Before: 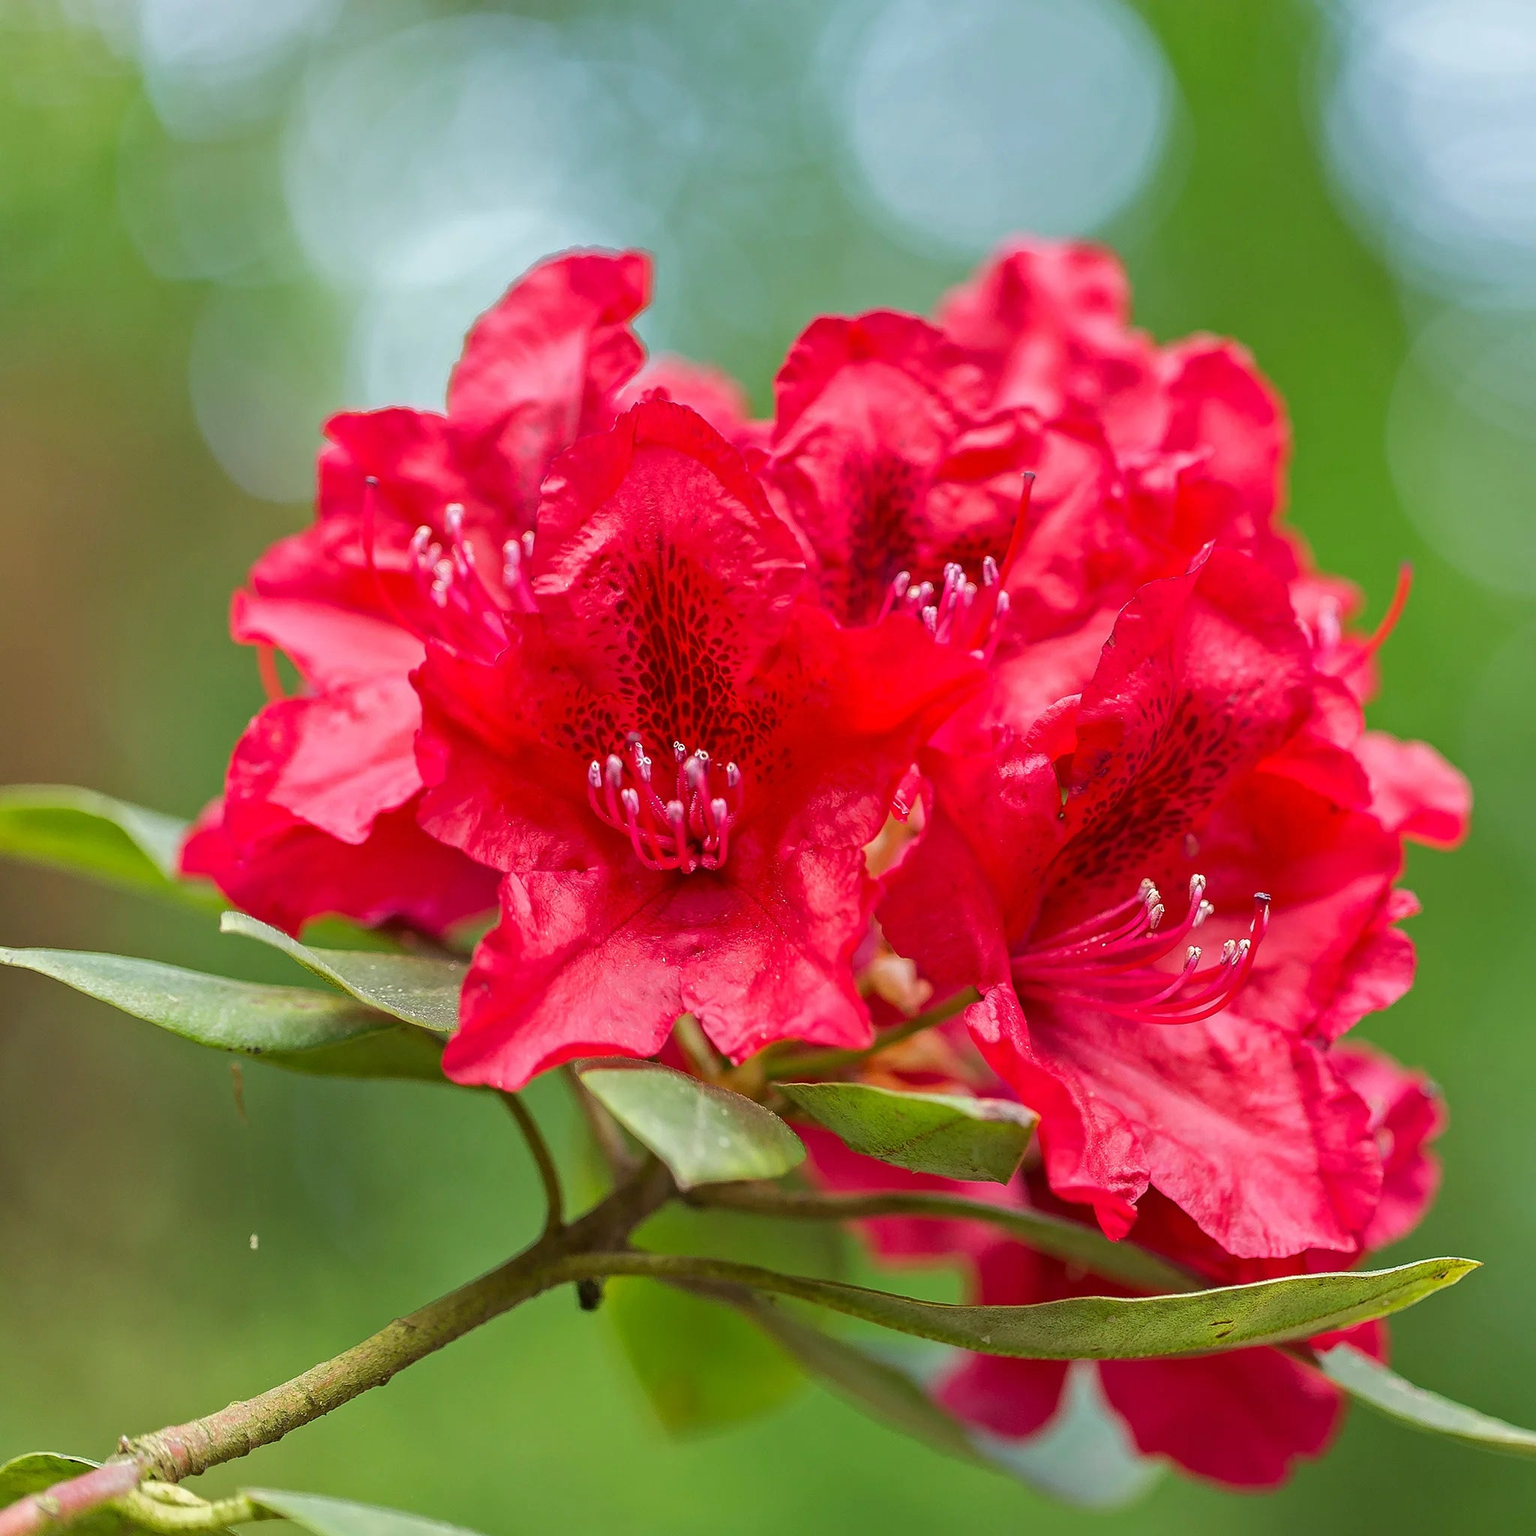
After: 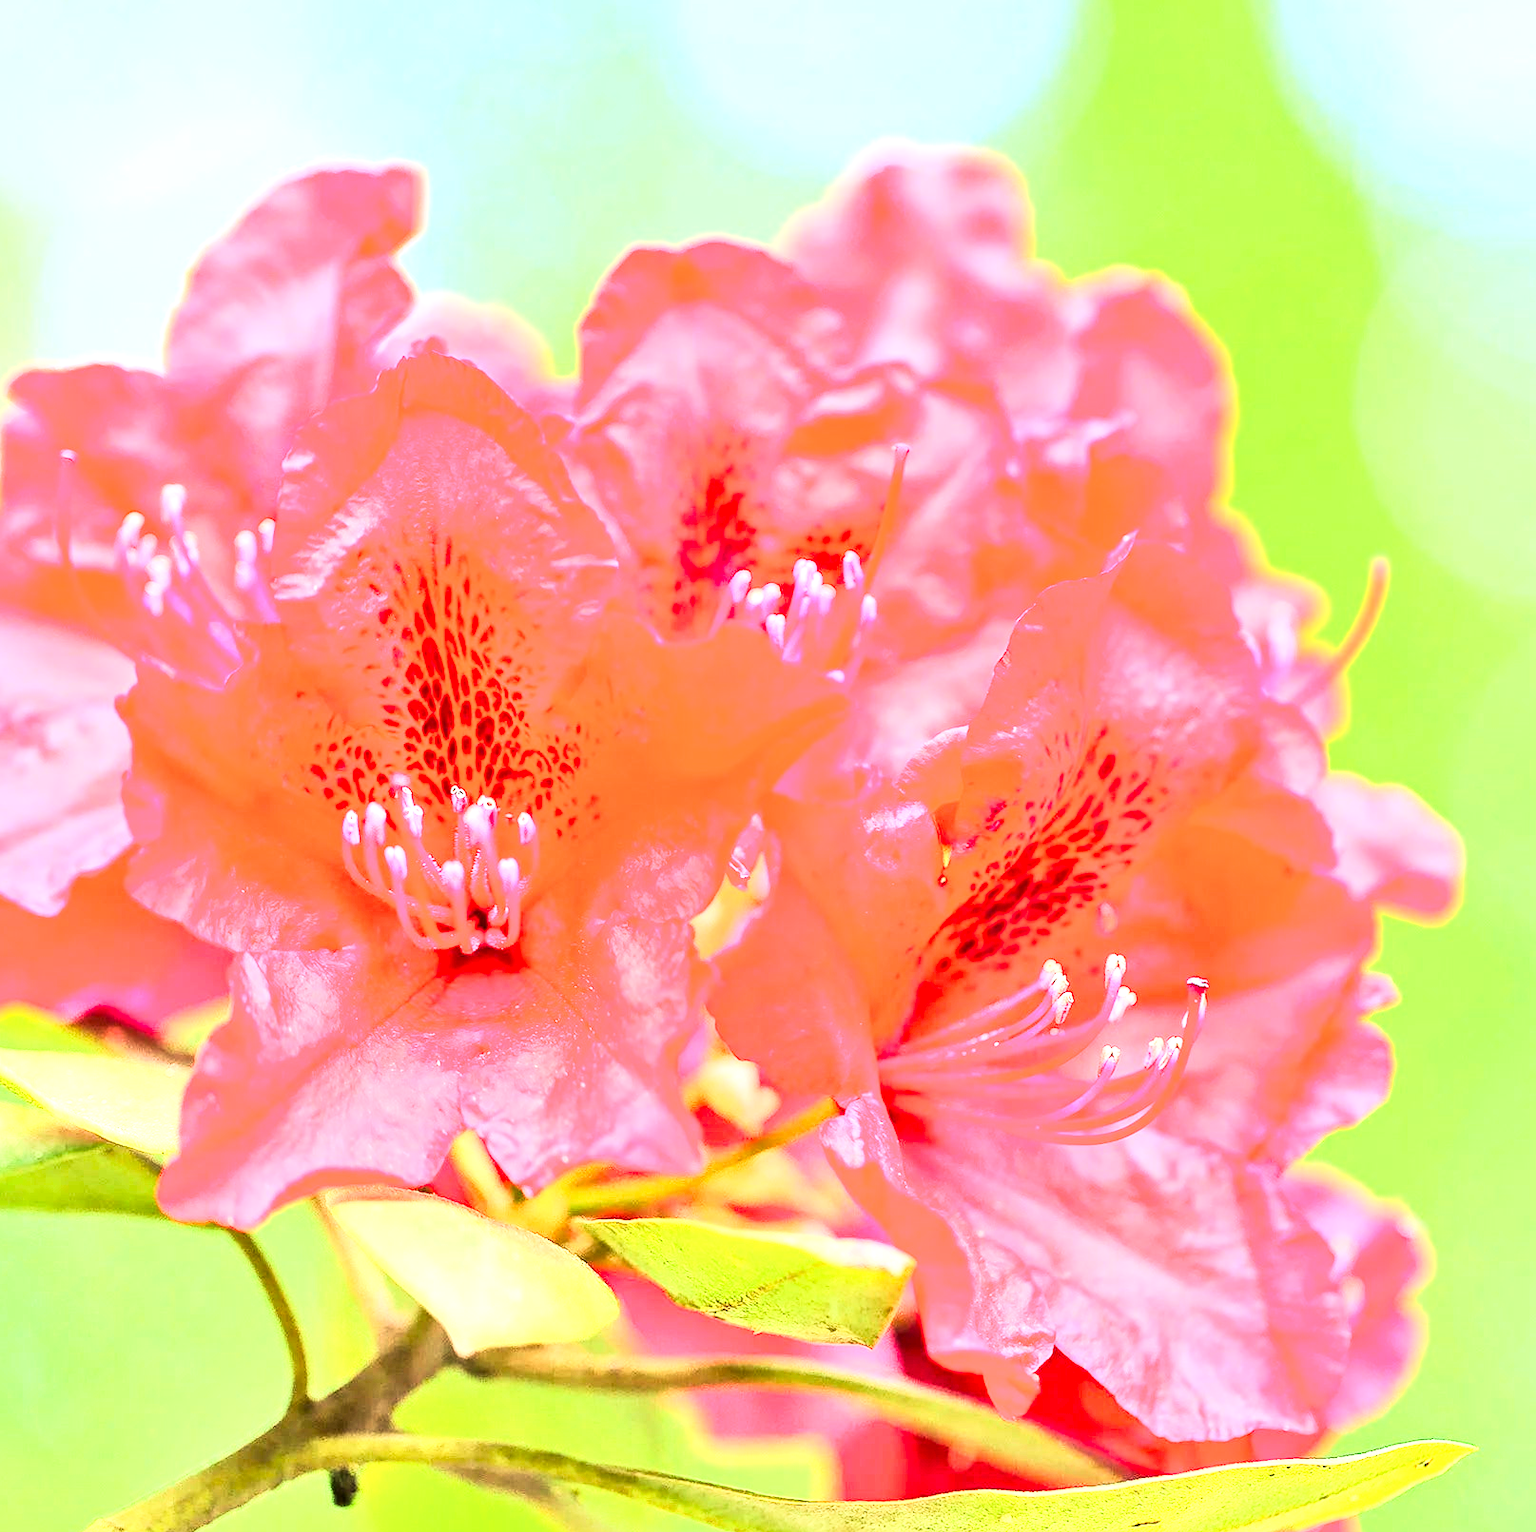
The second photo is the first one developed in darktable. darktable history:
crop and rotate: left 20.74%, top 7.912%, right 0.375%, bottom 13.378%
exposure: black level correction 0, exposure 1.975 EV, compensate exposure bias true, compensate highlight preservation false
local contrast: mode bilateral grid, contrast 25, coarseness 60, detail 151%, midtone range 0.2
velvia: on, module defaults
rgb curve: curves: ch0 [(0, 0) (0.21, 0.15) (0.24, 0.21) (0.5, 0.75) (0.75, 0.96) (0.89, 0.99) (1, 1)]; ch1 [(0, 0.02) (0.21, 0.13) (0.25, 0.2) (0.5, 0.67) (0.75, 0.9) (0.89, 0.97) (1, 1)]; ch2 [(0, 0.02) (0.21, 0.13) (0.25, 0.2) (0.5, 0.67) (0.75, 0.9) (0.89, 0.97) (1, 1)], compensate middle gray true
